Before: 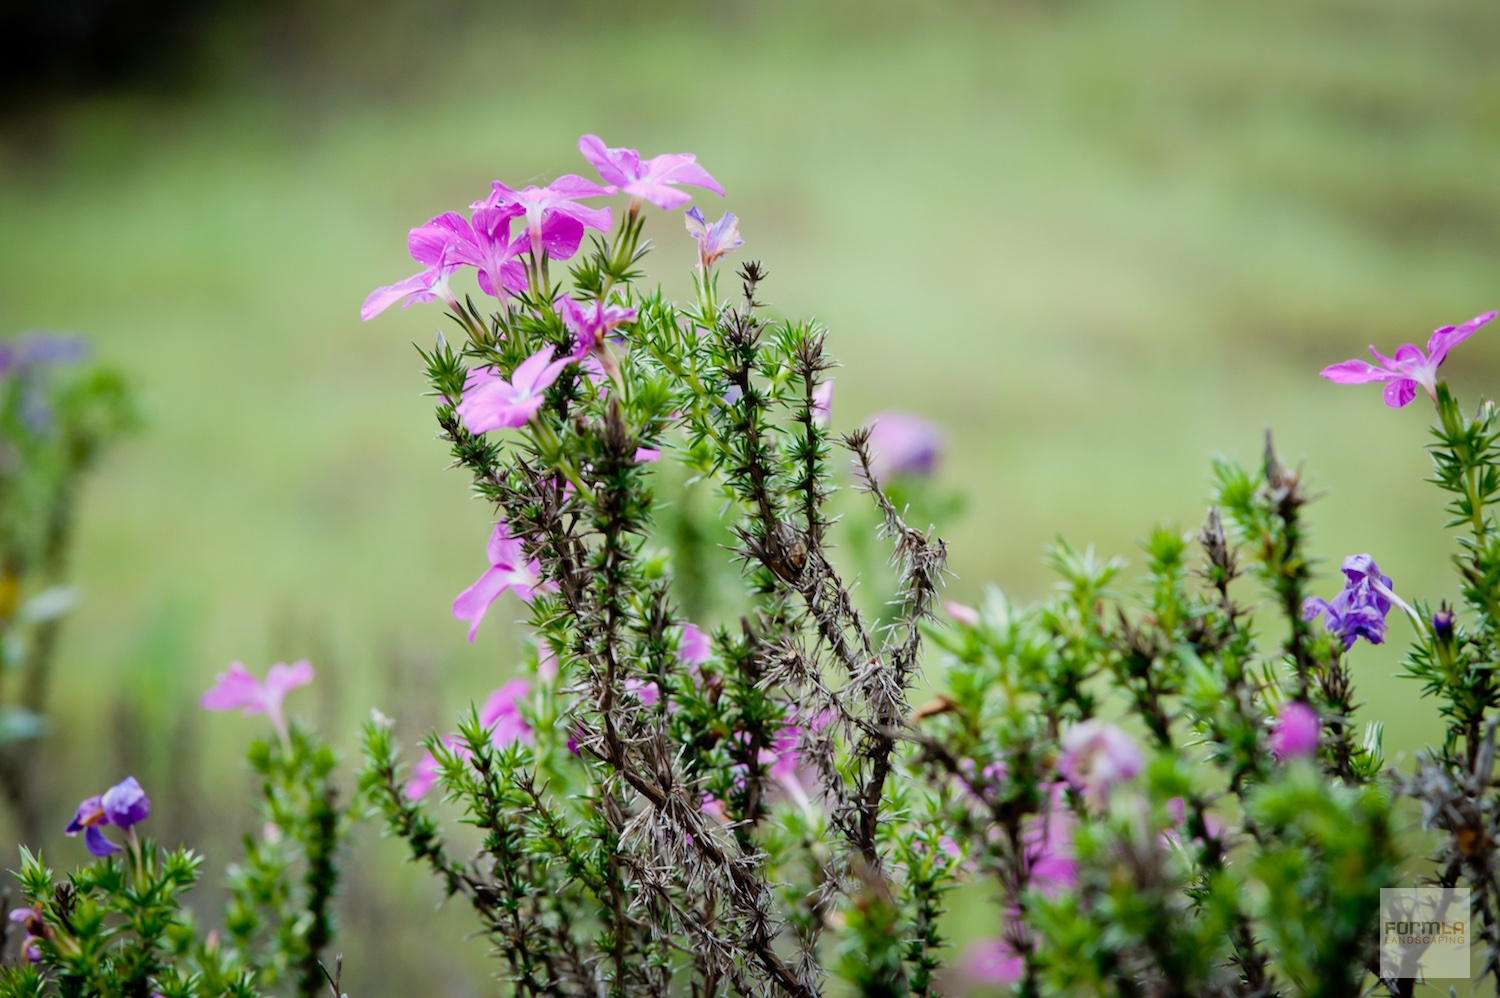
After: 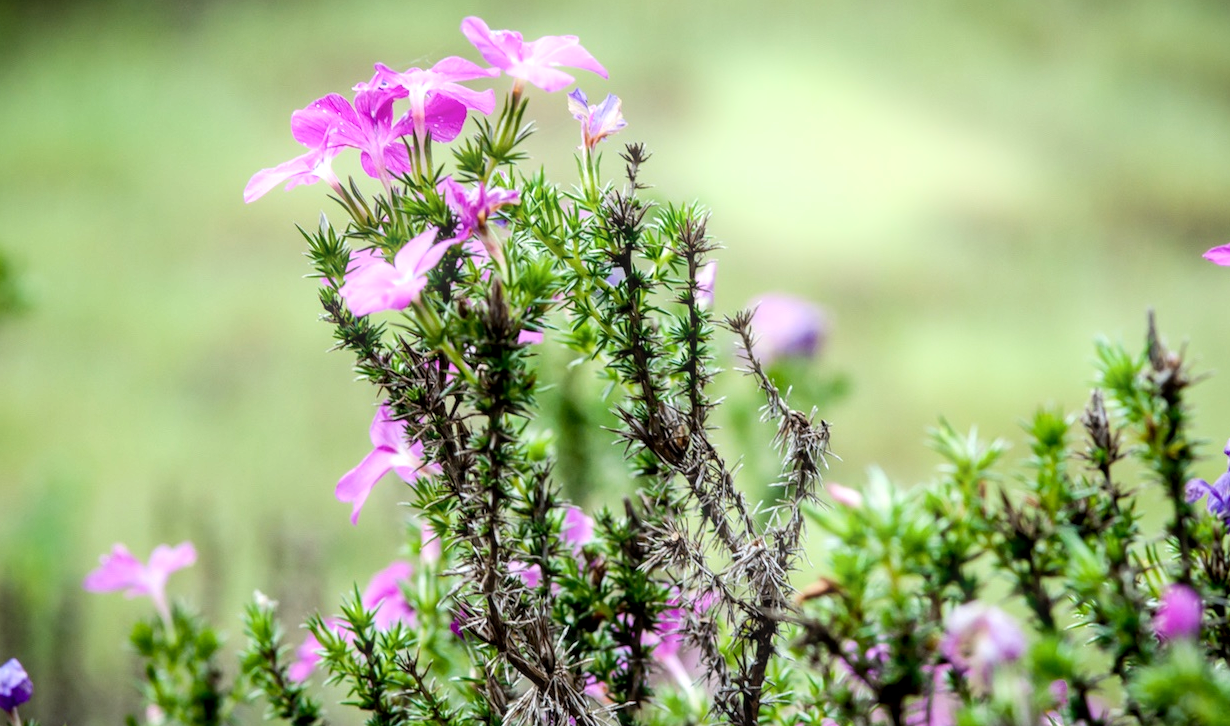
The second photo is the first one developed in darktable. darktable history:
bloom: size 5%, threshold 95%, strength 15%
crop: left 7.856%, top 11.836%, right 10.12%, bottom 15.387%
local contrast: detail 130%
tone equalizer: -8 EV -0.417 EV, -7 EV -0.389 EV, -6 EV -0.333 EV, -5 EV -0.222 EV, -3 EV 0.222 EV, -2 EV 0.333 EV, -1 EV 0.389 EV, +0 EV 0.417 EV, edges refinement/feathering 500, mask exposure compensation -1.57 EV, preserve details no
